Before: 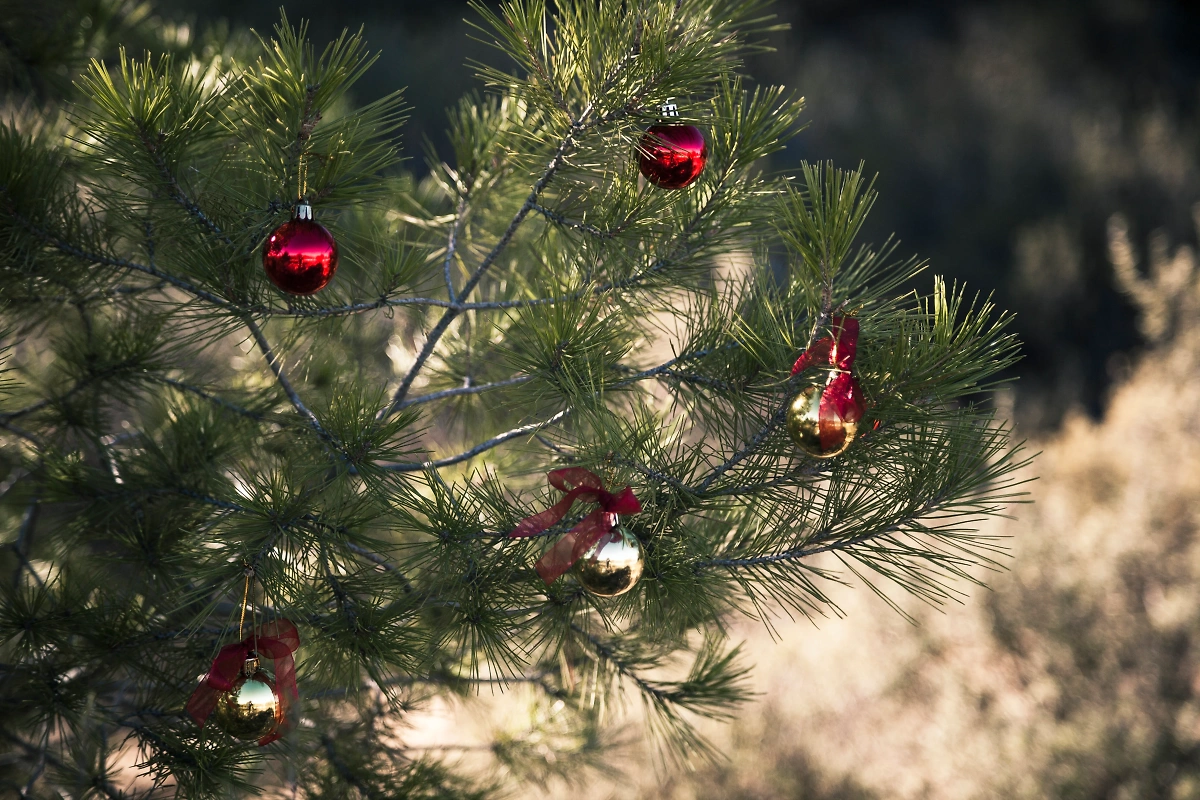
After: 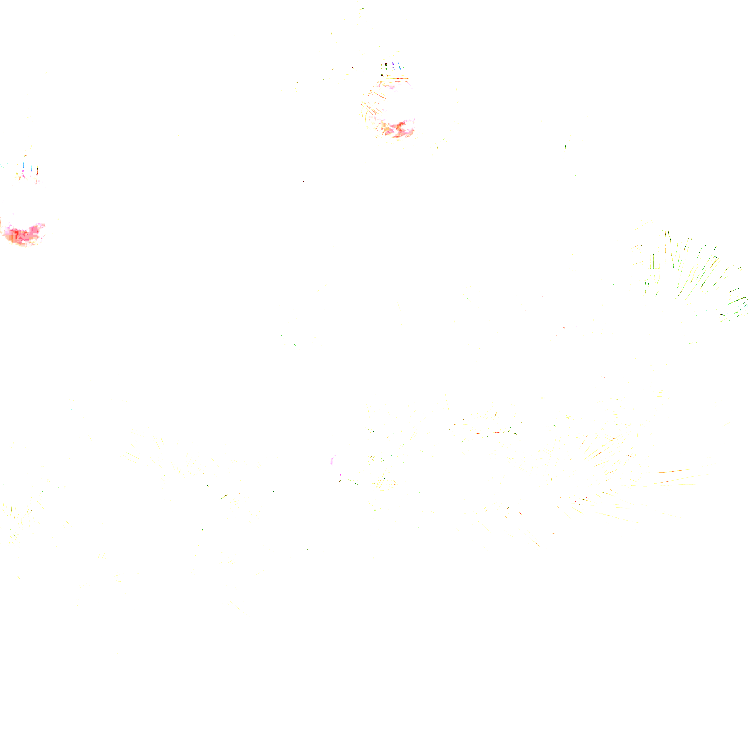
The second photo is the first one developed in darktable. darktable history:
exposure: exposure 8 EV, compensate highlight preservation false
color balance rgb: shadows lift › chroma 2%, shadows lift › hue 250°, power › hue 326.4°, highlights gain › chroma 2%, highlights gain › hue 64.8°, global offset › luminance 0.5%, global offset › hue 58.8°, perceptual saturation grading › highlights -25%, perceptual saturation grading › shadows 30%, global vibrance 15%
crop and rotate: left 22.918%, top 5.629%, right 14.711%, bottom 2.247%
tone equalizer: -8 EV -0.75 EV, -7 EV -0.7 EV, -6 EV -0.6 EV, -5 EV -0.4 EV, -3 EV 0.4 EV, -2 EV 0.6 EV, -1 EV 0.7 EV, +0 EV 0.75 EV, edges refinement/feathering 500, mask exposure compensation -1.57 EV, preserve details no
